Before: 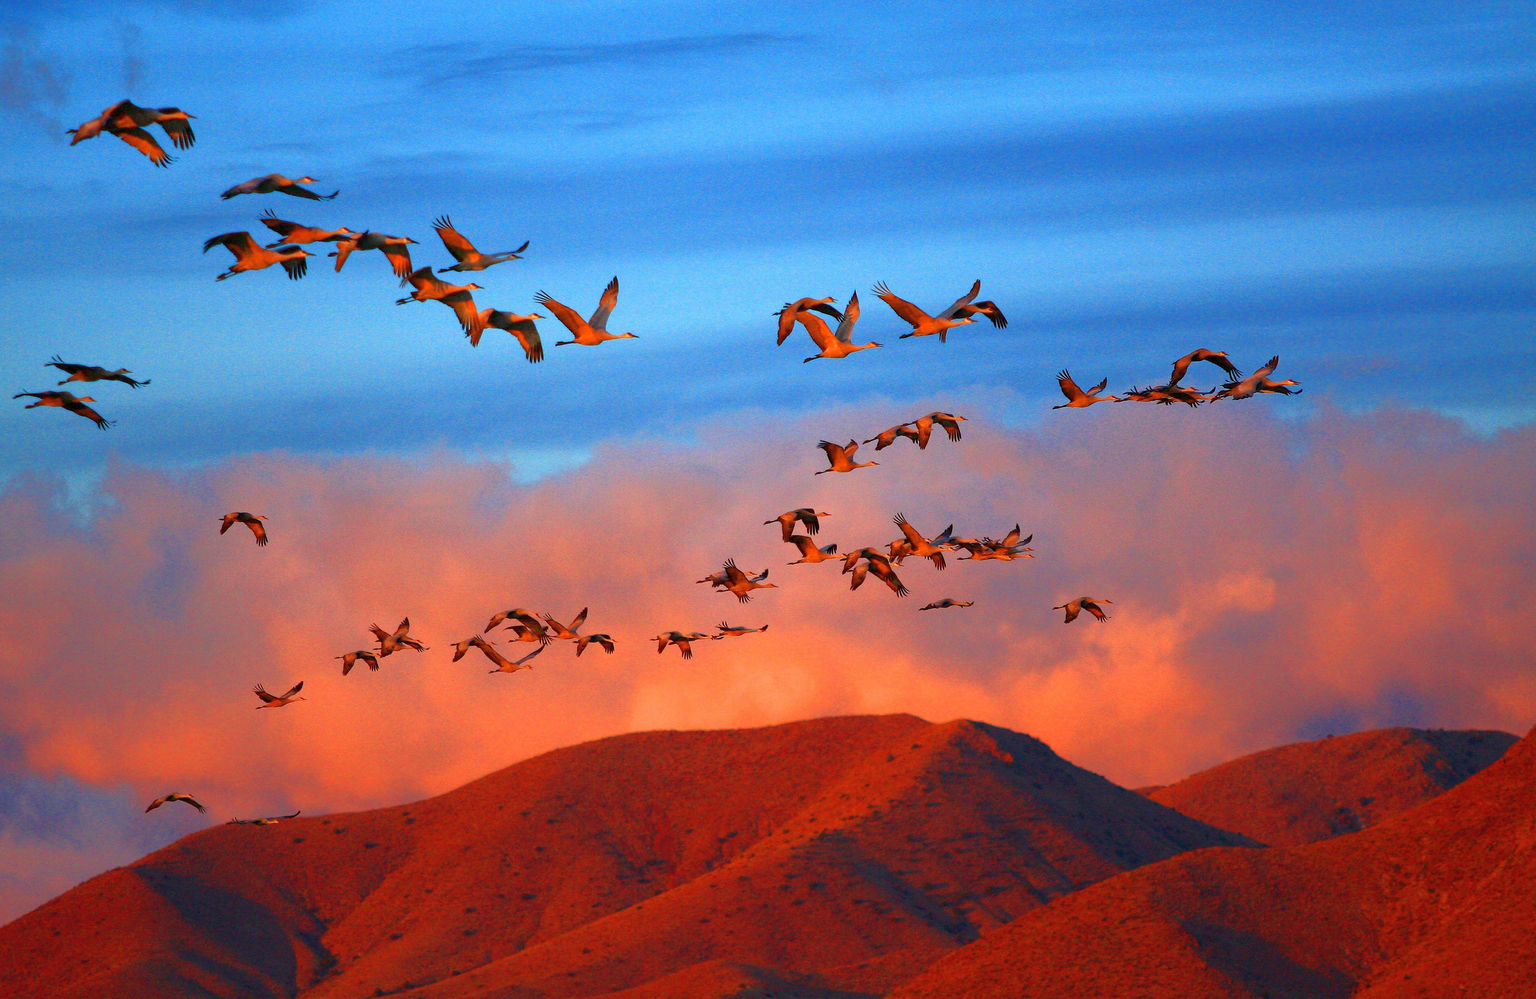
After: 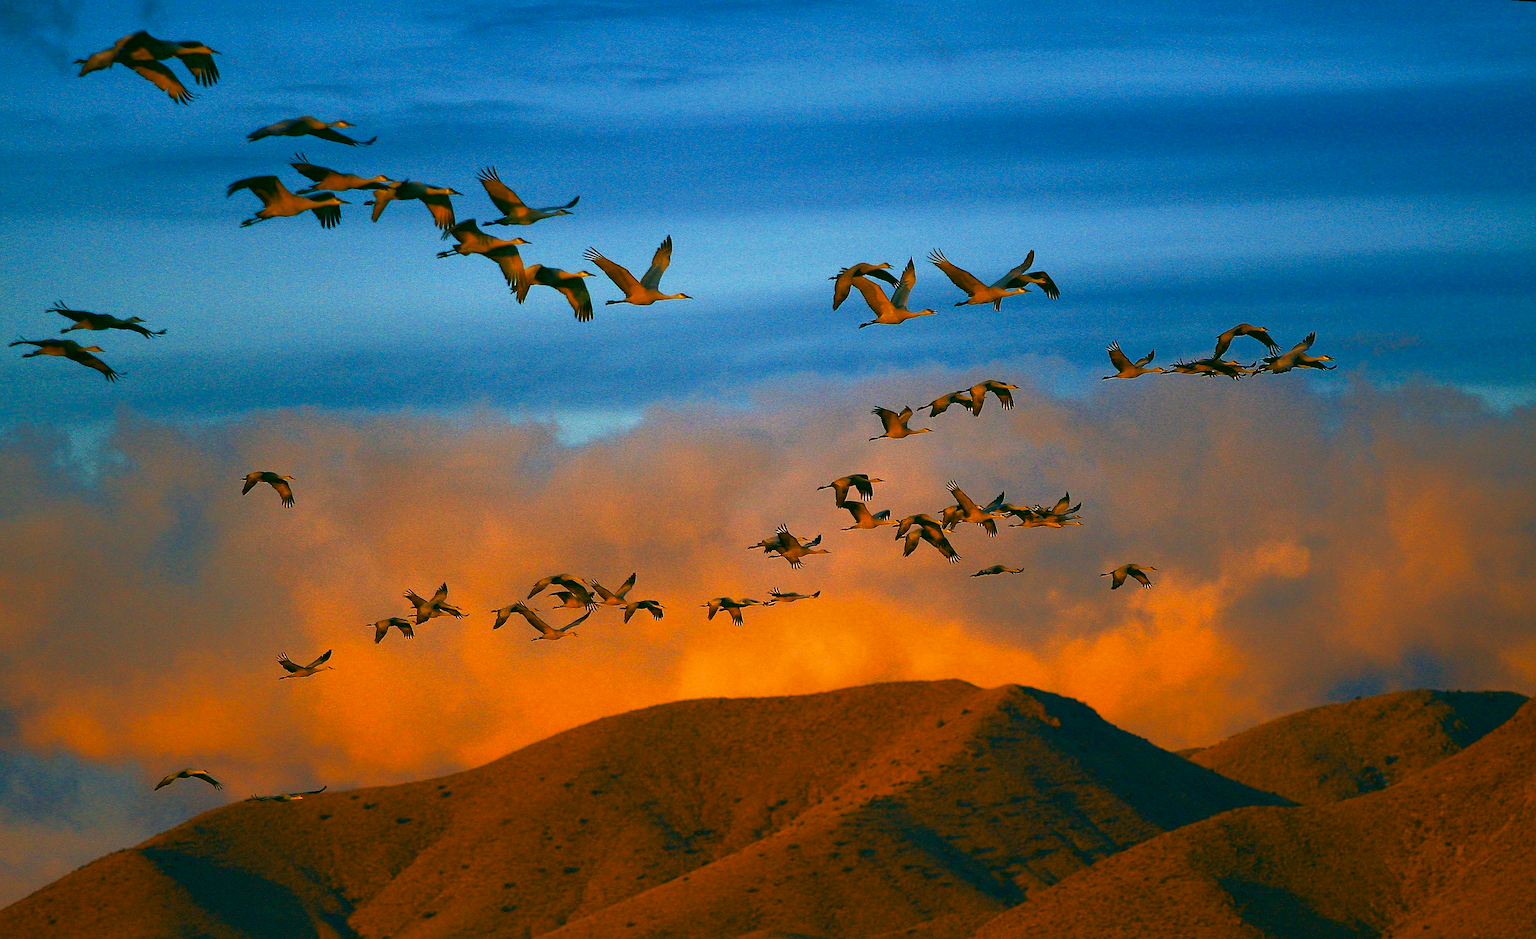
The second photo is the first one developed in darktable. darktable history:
color balance rgb: perceptual brilliance grading › highlights 14.29%, perceptual brilliance grading › mid-tones -5.92%, perceptual brilliance grading › shadows -26.83%, global vibrance 31.18%
color correction: highlights a* 5.62, highlights b* 33.57, shadows a* -25.86, shadows b* 4.02
graduated density: hue 238.83°, saturation 50%
sharpen: on, module defaults
rotate and perspective: rotation 0.679°, lens shift (horizontal) 0.136, crop left 0.009, crop right 0.991, crop top 0.078, crop bottom 0.95
